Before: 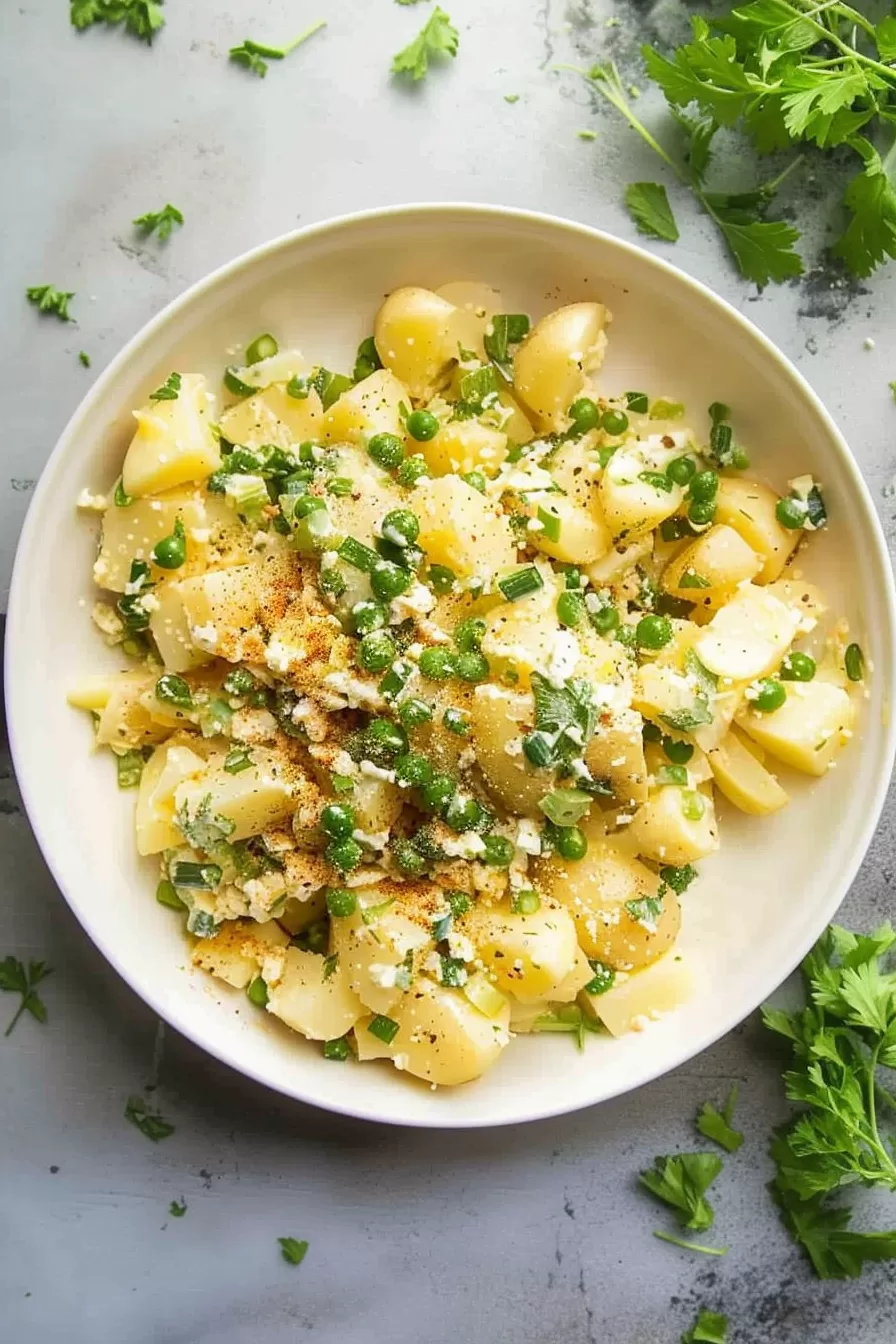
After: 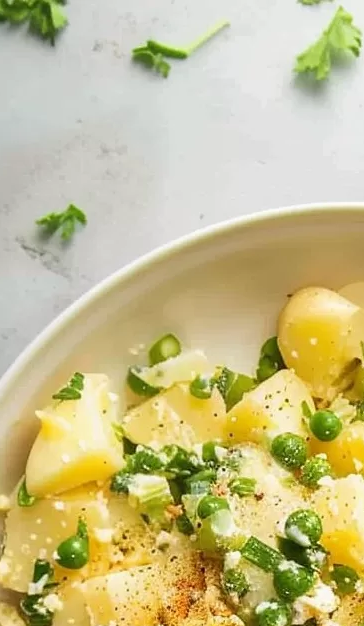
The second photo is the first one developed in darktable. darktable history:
crop and rotate: left 10.87%, top 0.07%, right 48.483%, bottom 53.32%
